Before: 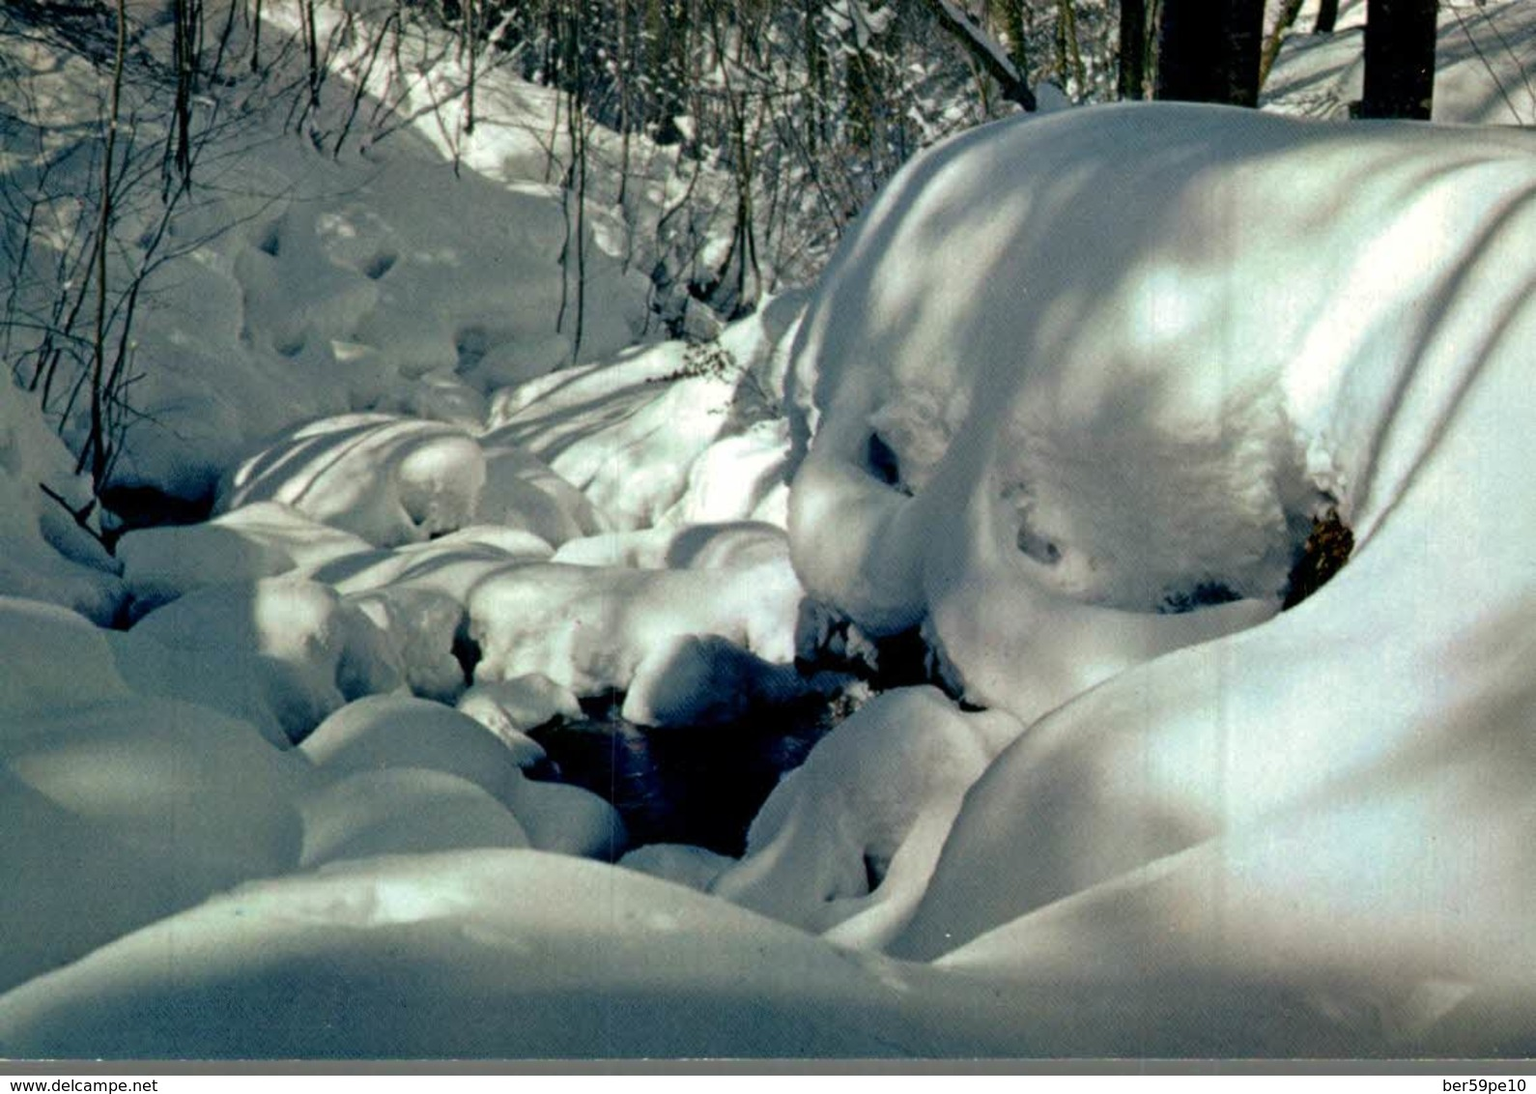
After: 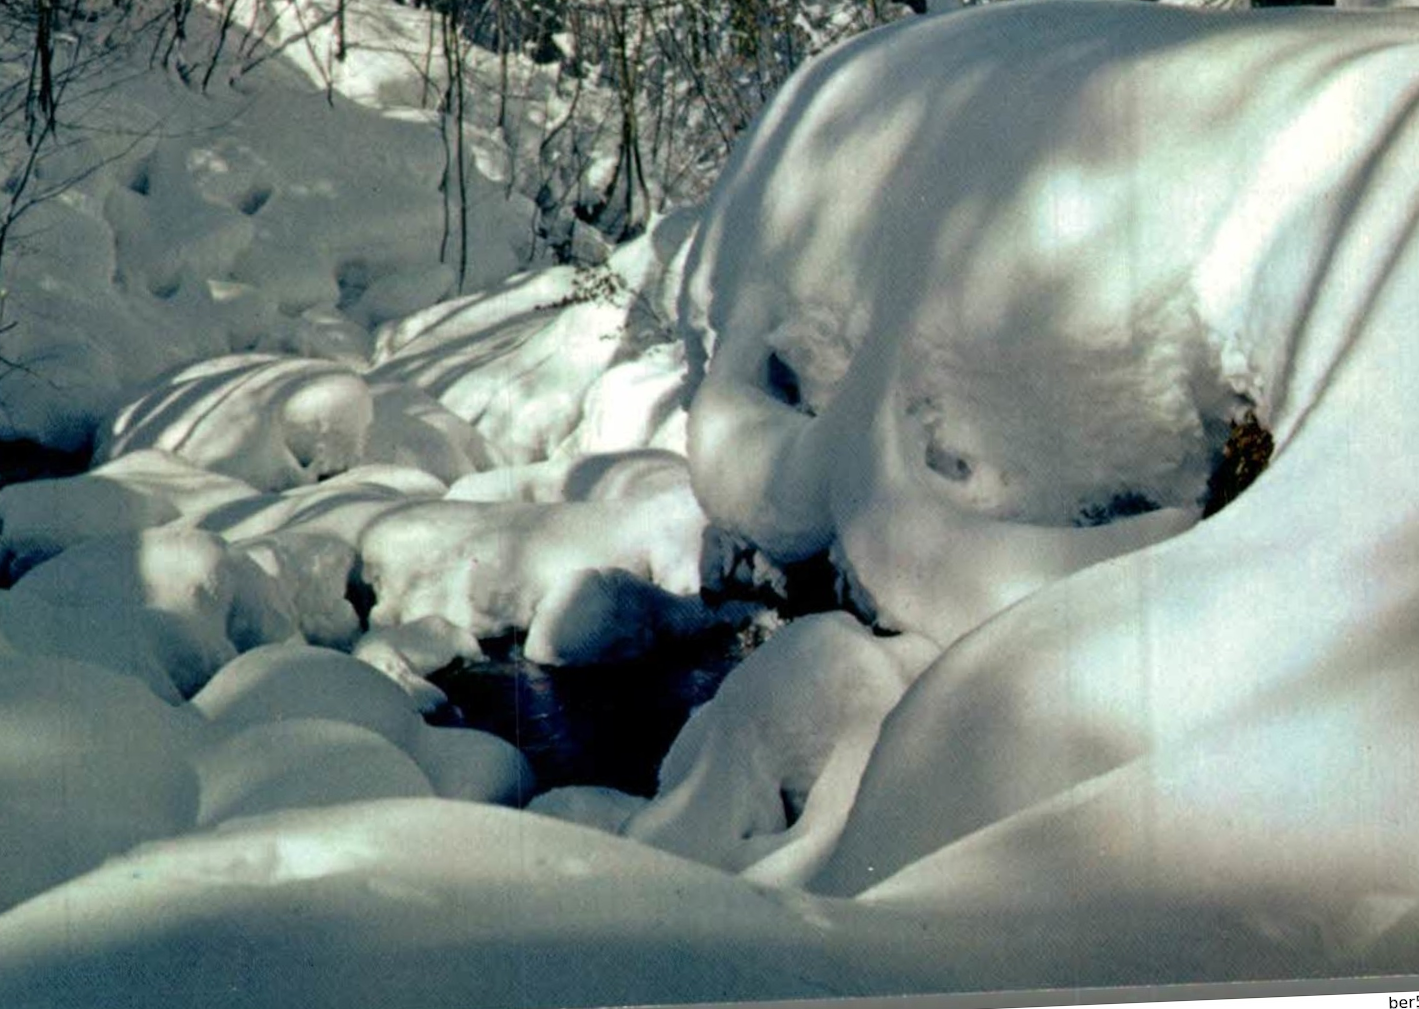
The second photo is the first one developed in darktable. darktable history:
crop and rotate: angle 2.36°, left 5.619%, top 5.715%
